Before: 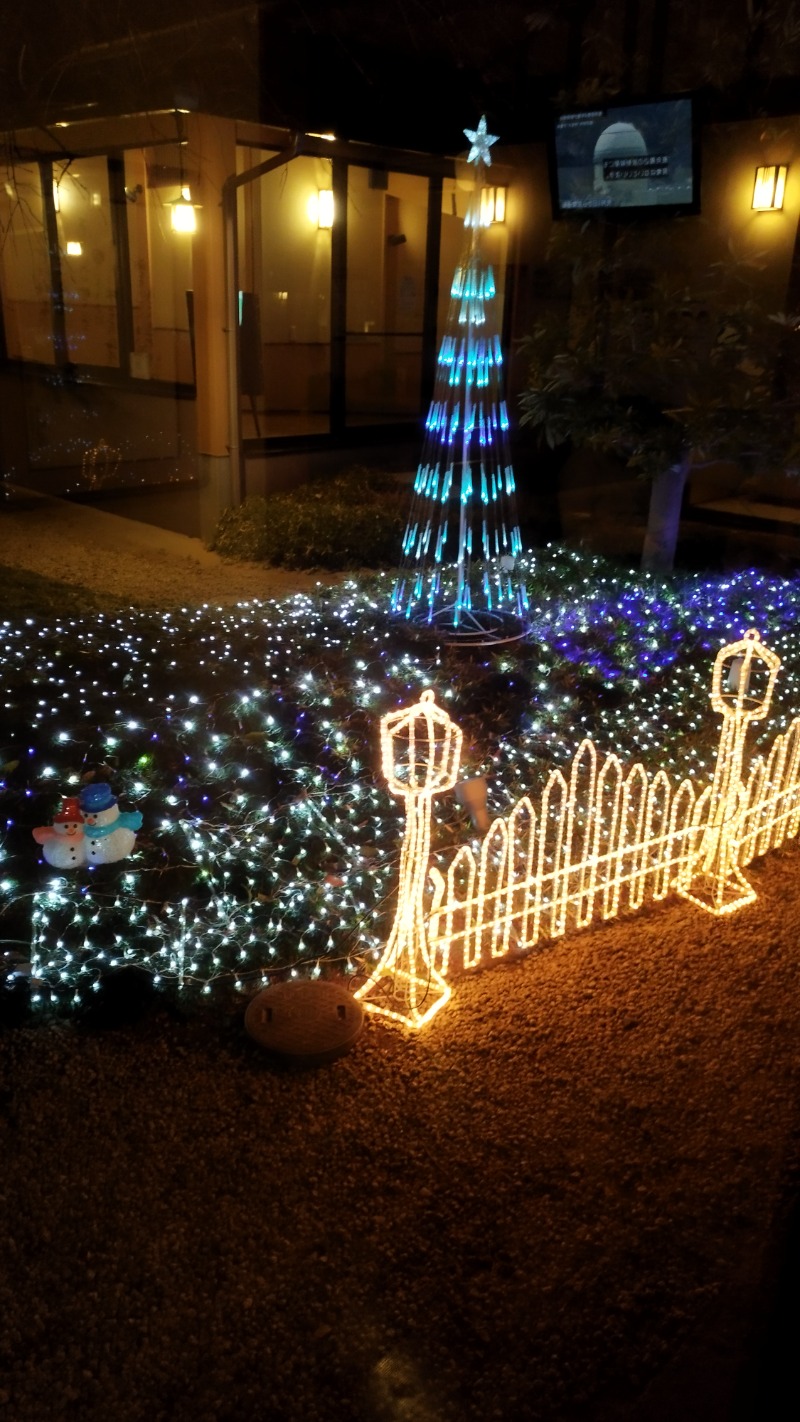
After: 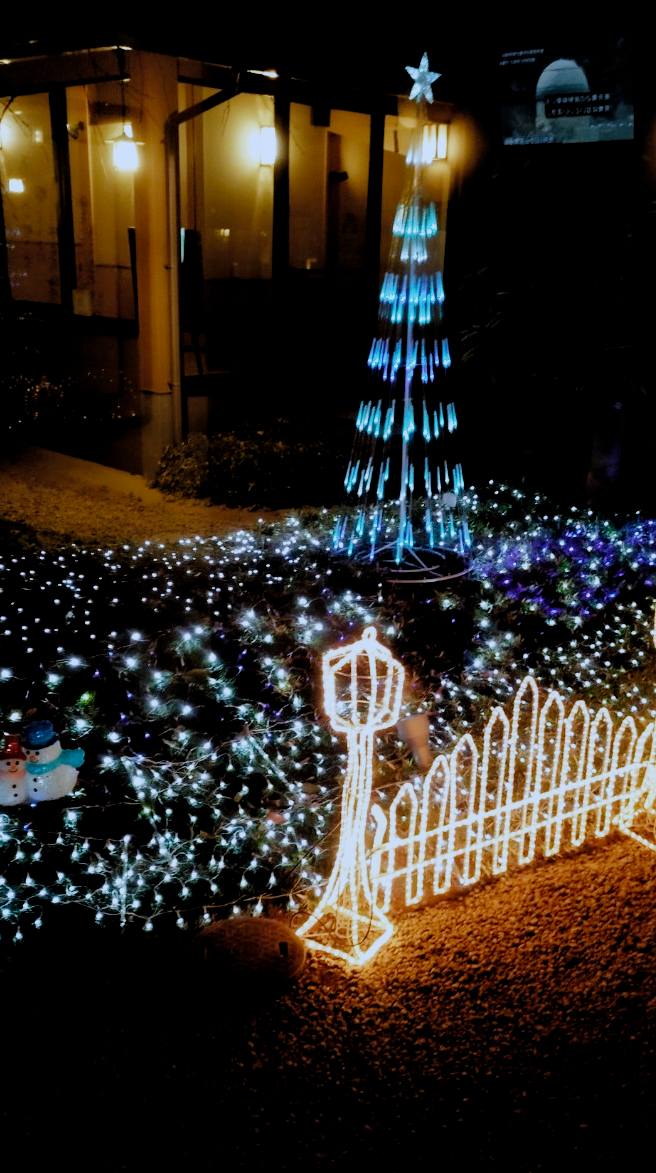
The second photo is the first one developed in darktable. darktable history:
color correction: highlights a* -2.39, highlights b* -18.27
filmic rgb: black relative exposure -4.78 EV, white relative exposure 4.02 EV, hardness 2.82, preserve chrominance no, color science v5 (2021)
local contrast: highlights 101%, shadows 102%, detail 120%, midtone range 0.2
crop and rotate: left 7.332%, top 4.46%, right 10.622%, bottom 13.042%
